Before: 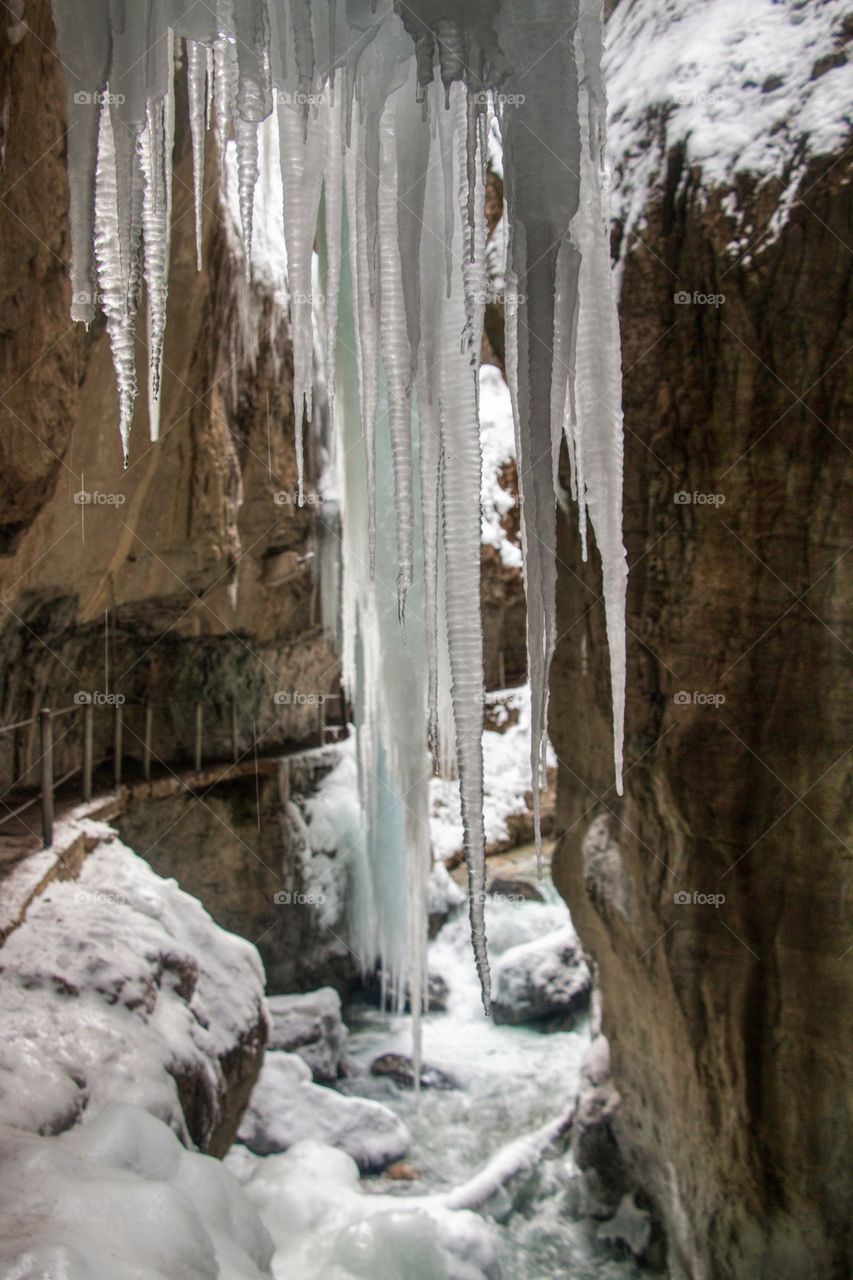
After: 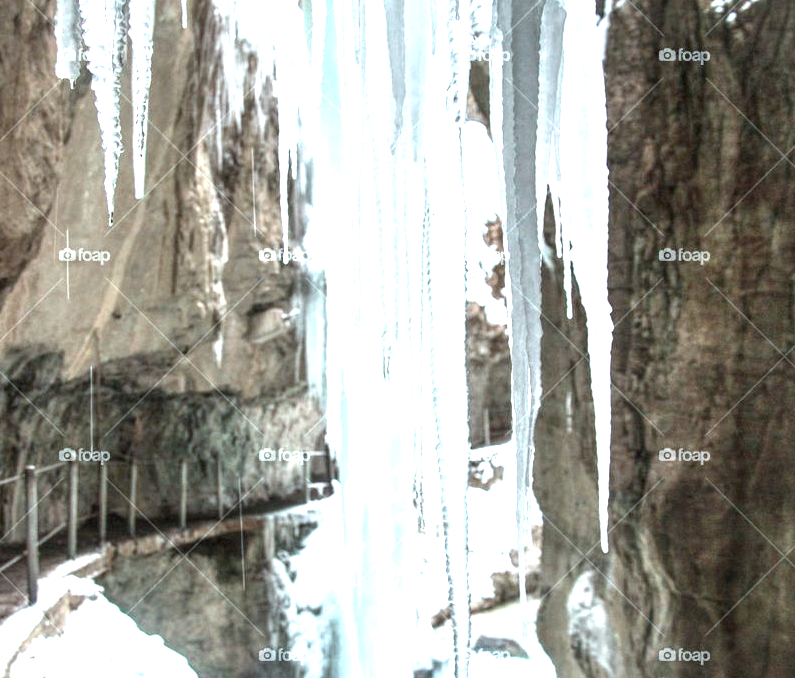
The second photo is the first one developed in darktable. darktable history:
color correction: highlights a* -12.53, highlights b* -17.82, saturation 0.697
exposure: exposure 2.029 EV, compensate highlight preservation false
crop: left 1.804%, top 19%, right 4.919%, bottom 27.956%
